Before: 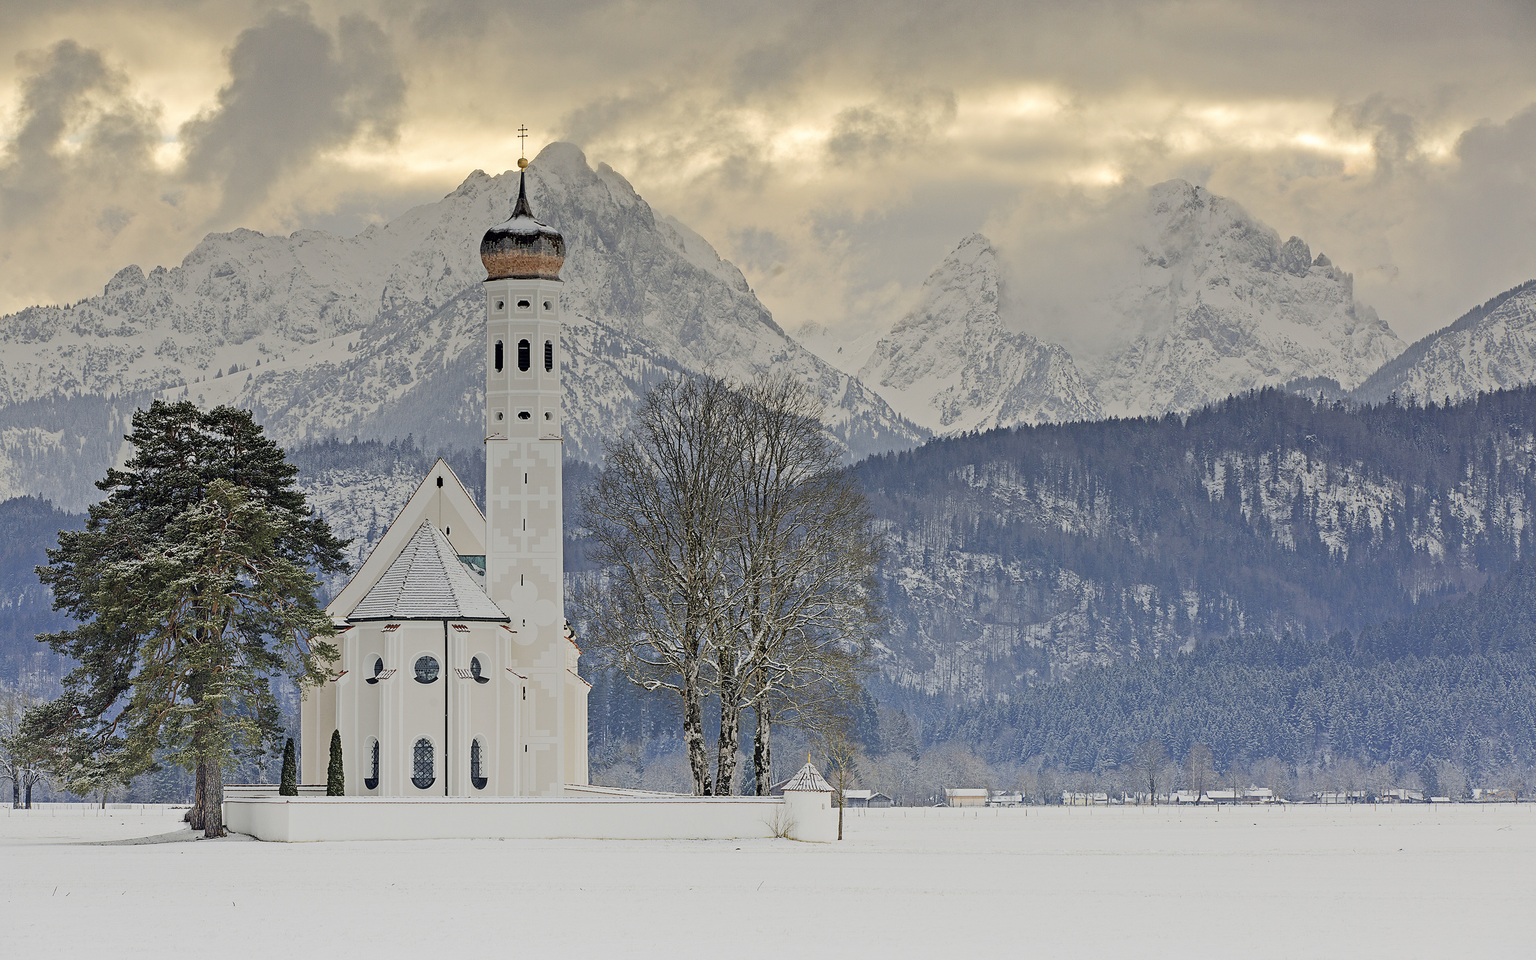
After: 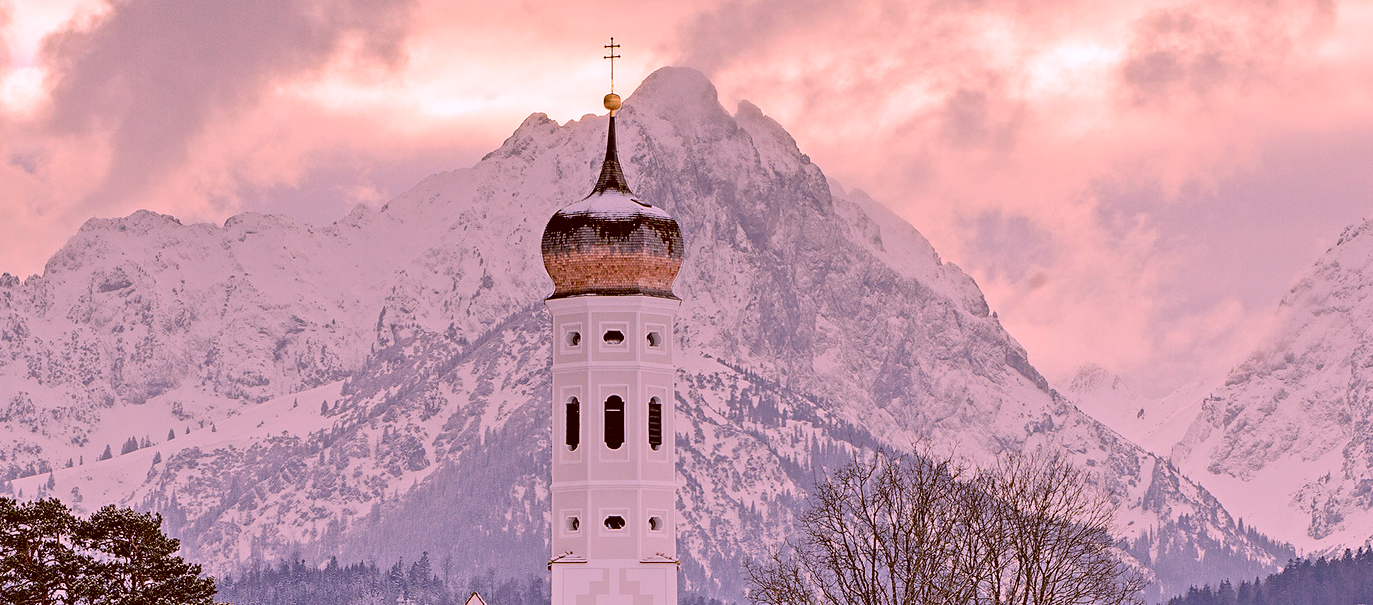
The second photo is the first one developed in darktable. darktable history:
color balance: lift [1, 1.015, 1.004, 0.985], gamma [1, 0.958, 0.971, 1.042], gain [1, 0.956, 0.977, 1.044]
color correction: highlights a* 3.12, highlights b* -1.55, shadows a* -0.101, shadows b* 2.52, saturation 0.98
white balance: red 1.188, blue 1.11
crop: left 10.121%, top 10.631%, right 36.218%, bottom 51.526%
